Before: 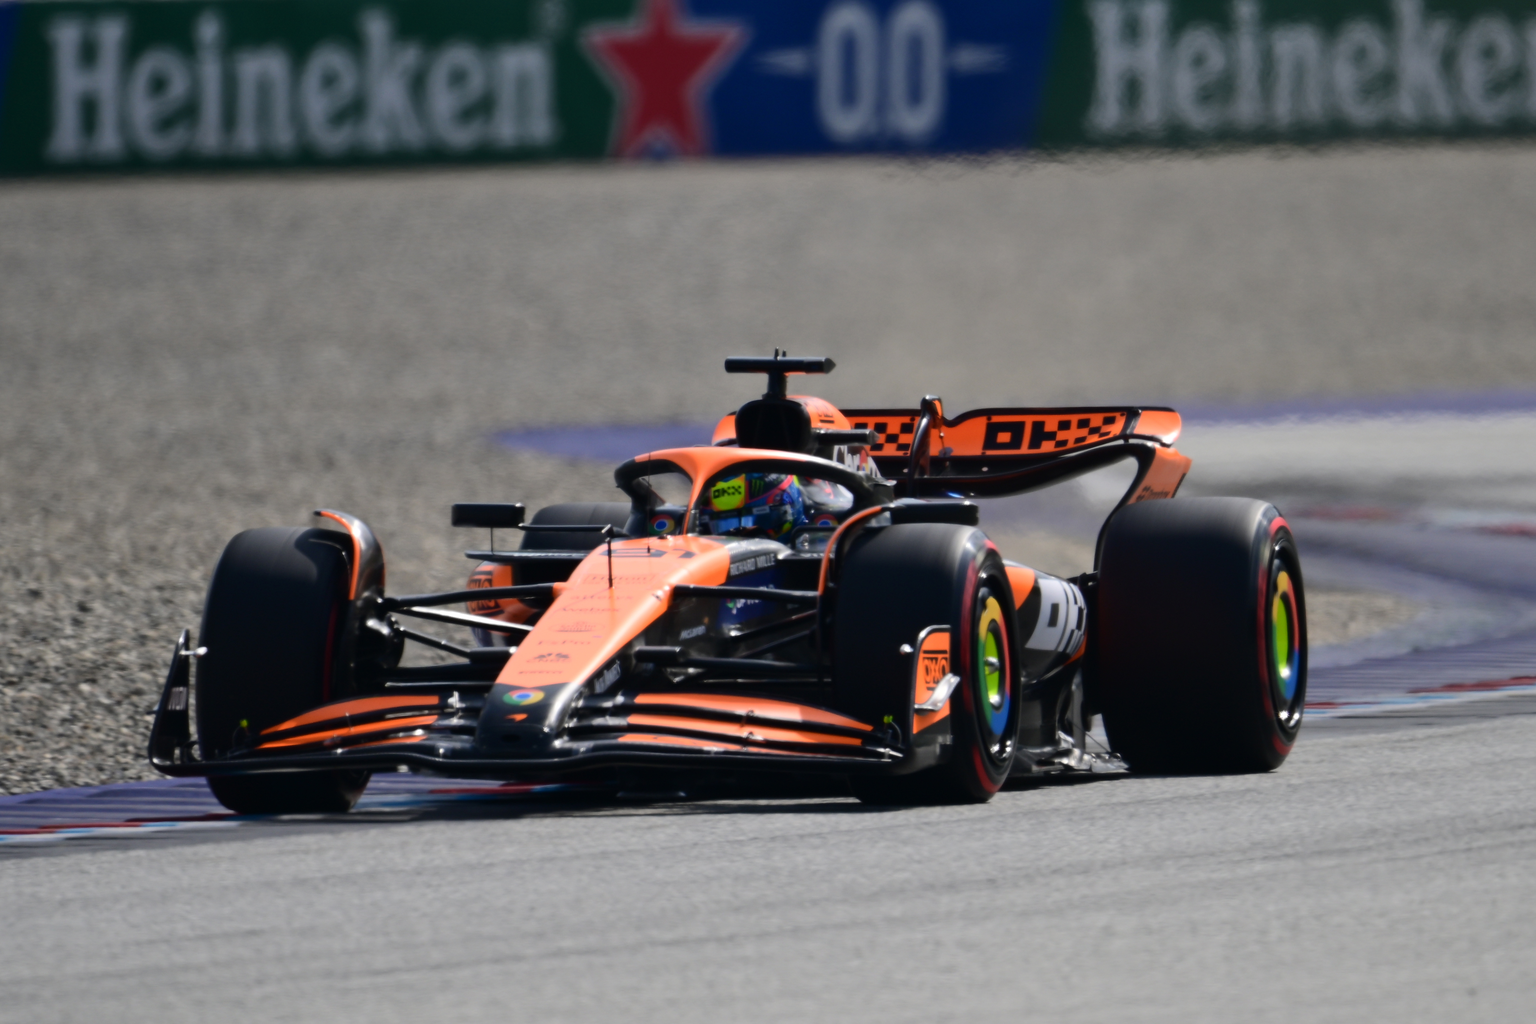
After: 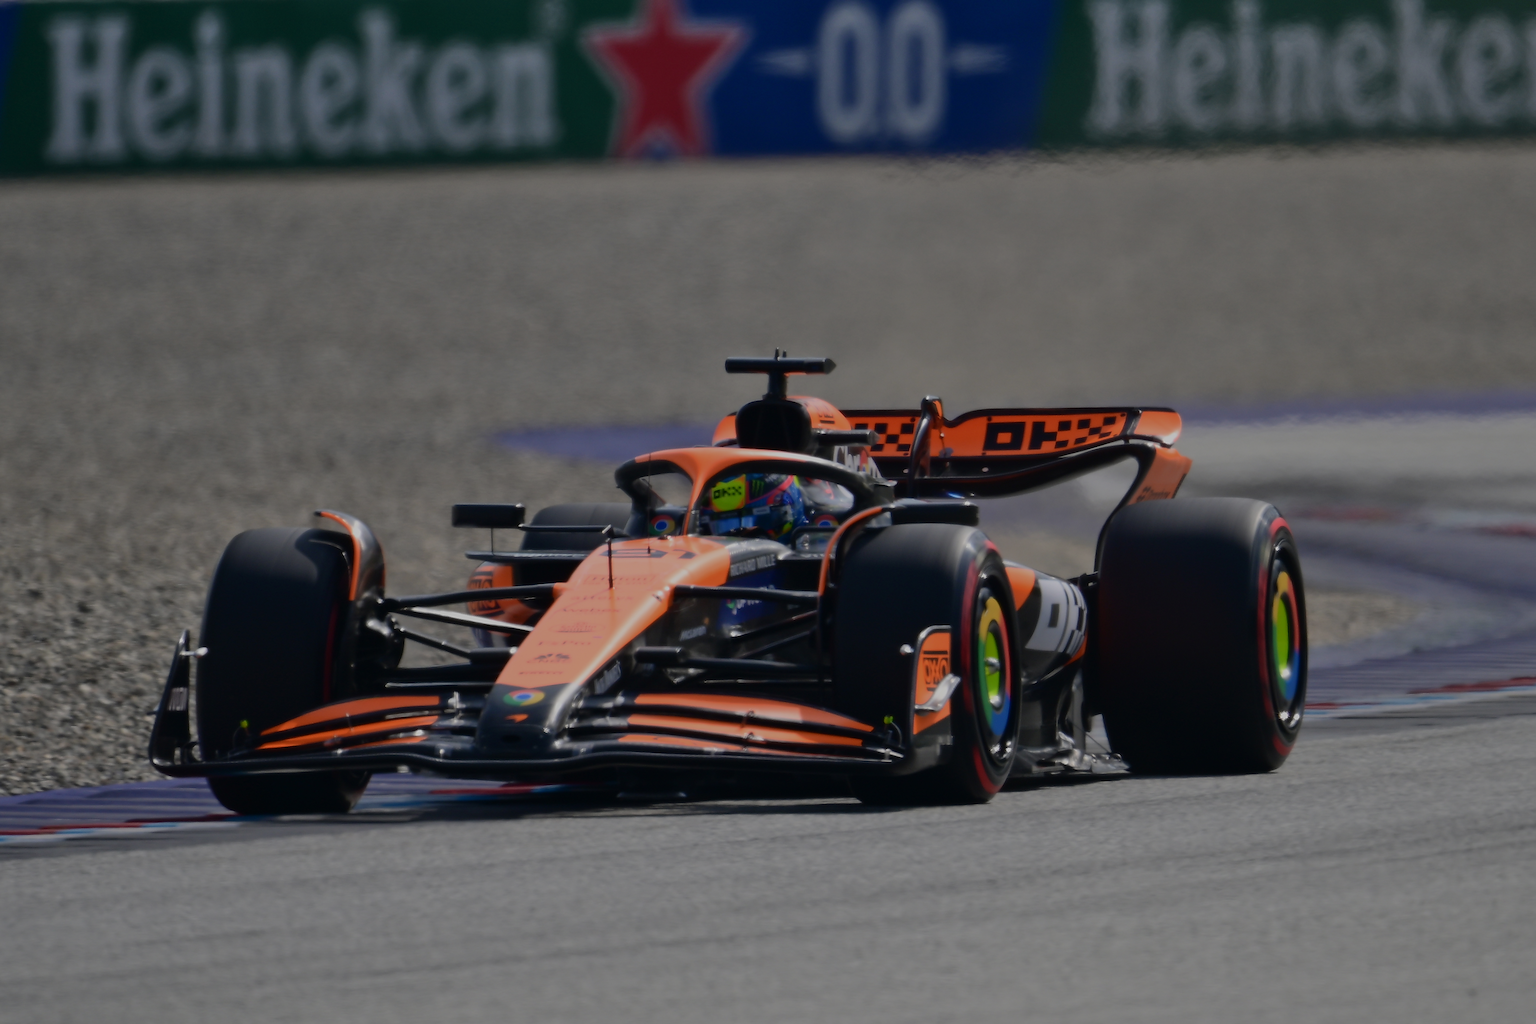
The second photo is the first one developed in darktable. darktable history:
sharpen: radius 1.407, amount 1.242, threshold 0.763
tone equalizer: -8 EV -0.012 EV, -7 EV 0.041 EV, -6 EV -0.007 EV, -5 EV 0.009 EV, -4 EV -0.044 EV, -3 EV -0.24 EV, -2 EV -0.669 EV, -1 EV -0.98 EV, +0 EV -0.966 EV
